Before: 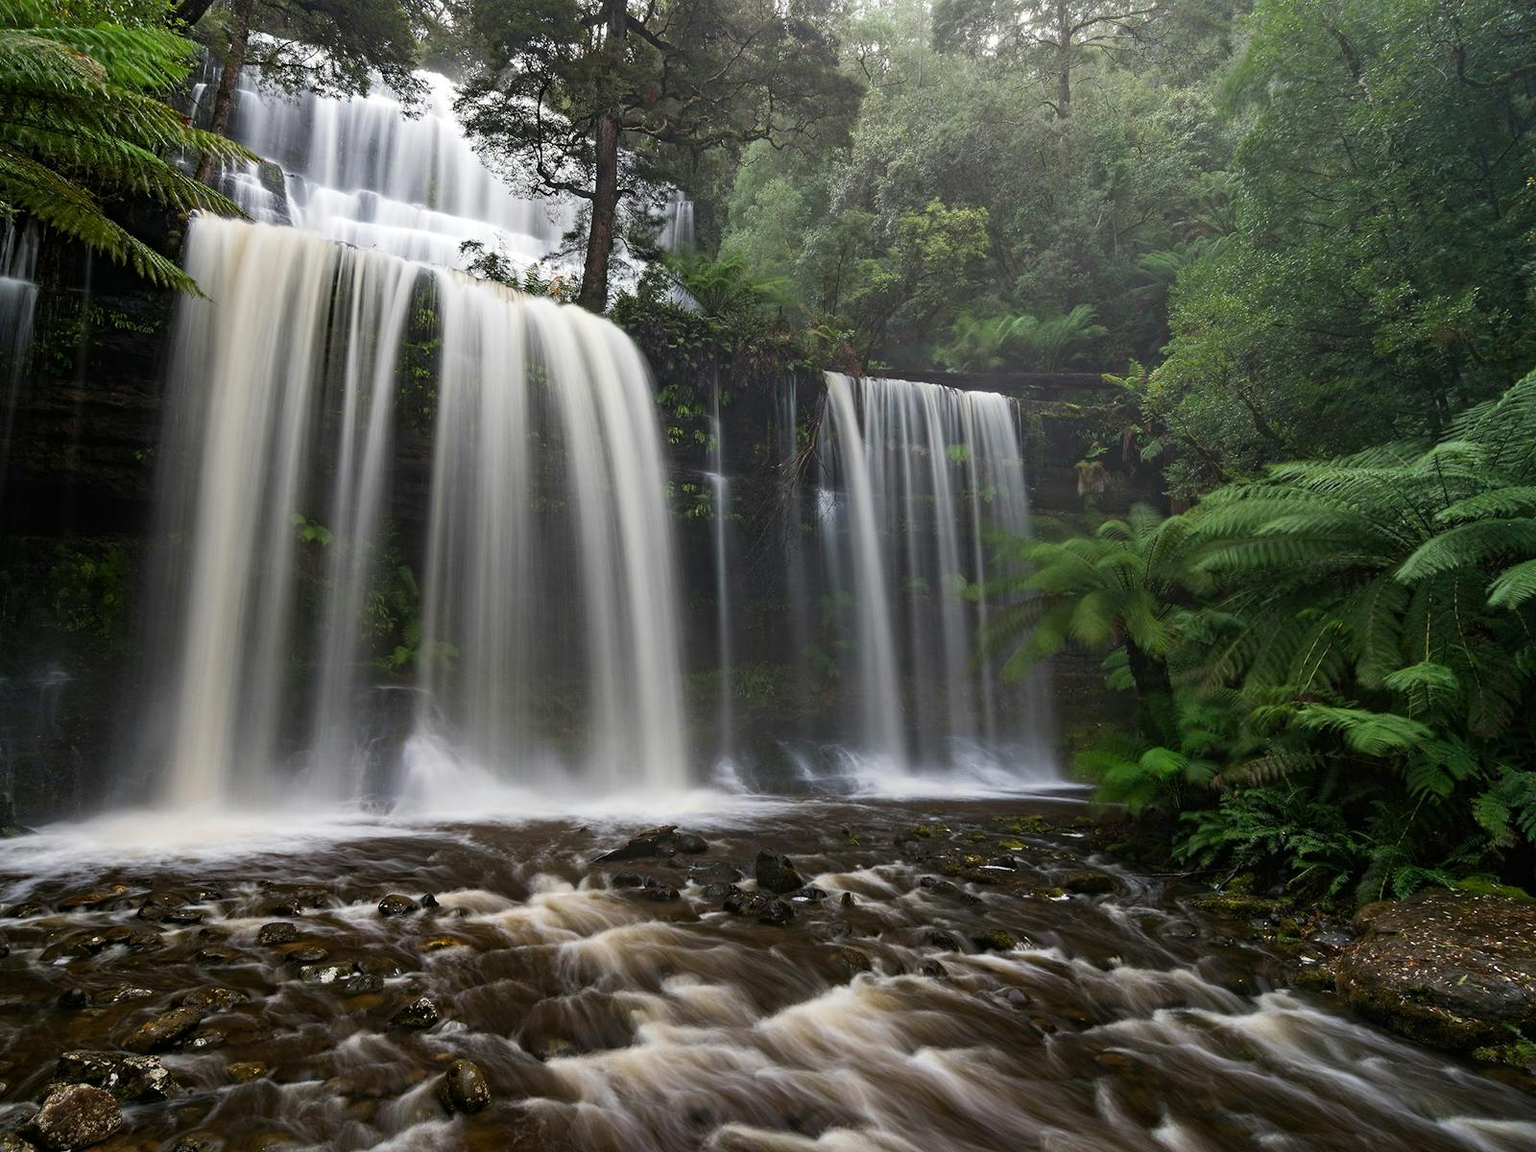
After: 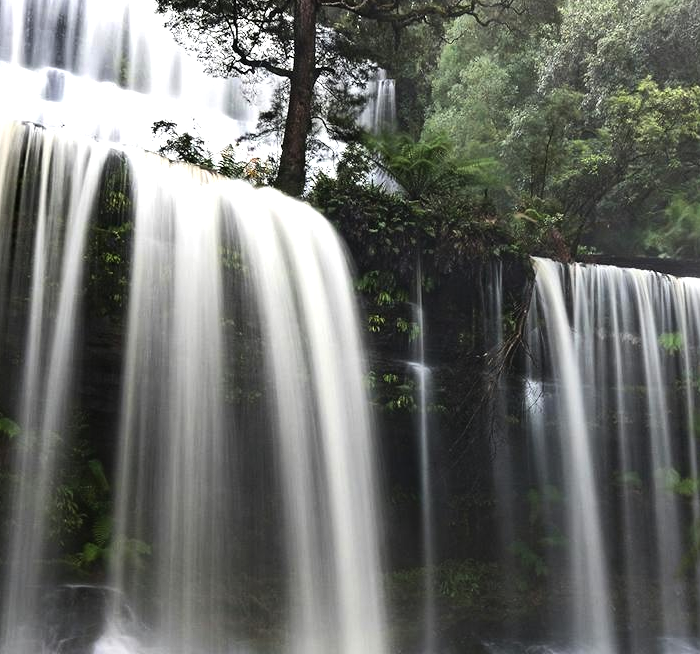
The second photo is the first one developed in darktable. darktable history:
crop: left 20.498%, top 10.862%, right 35.727%, bottom 34.572%
shadows and highlights: shadows 11.73, white point adjustment 1.21, soften with gaussian
tone equalizer: -8 EV -0.741 EV, -7 EV -0.737 EV, -6 EV -0.63 EV, -5 EV -0.39 EV, -3 EV 0.393 EV, -2 EV 0.6 EV, -1 EV 0.678 EV, +0 EV 0.773 EV, edges refinement/feathering 500, mask exposure compensation -1.57 EV, preserve details no
